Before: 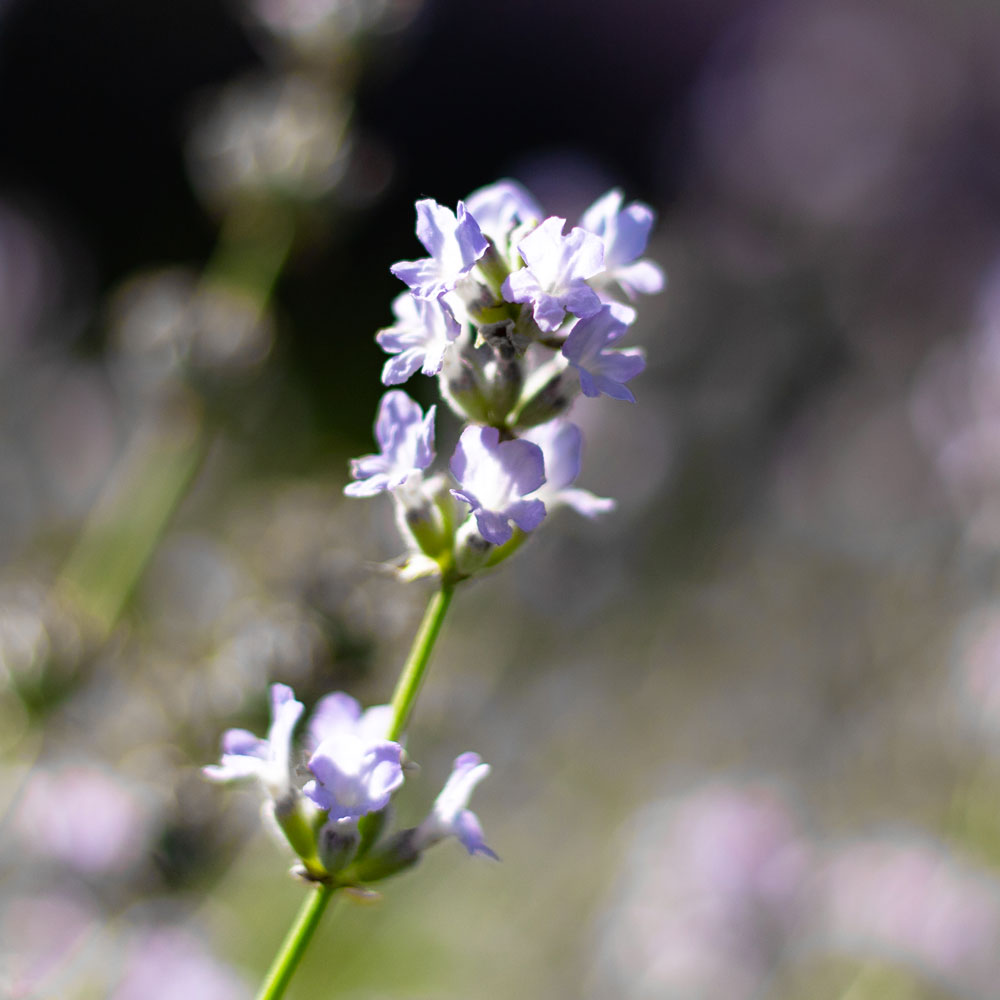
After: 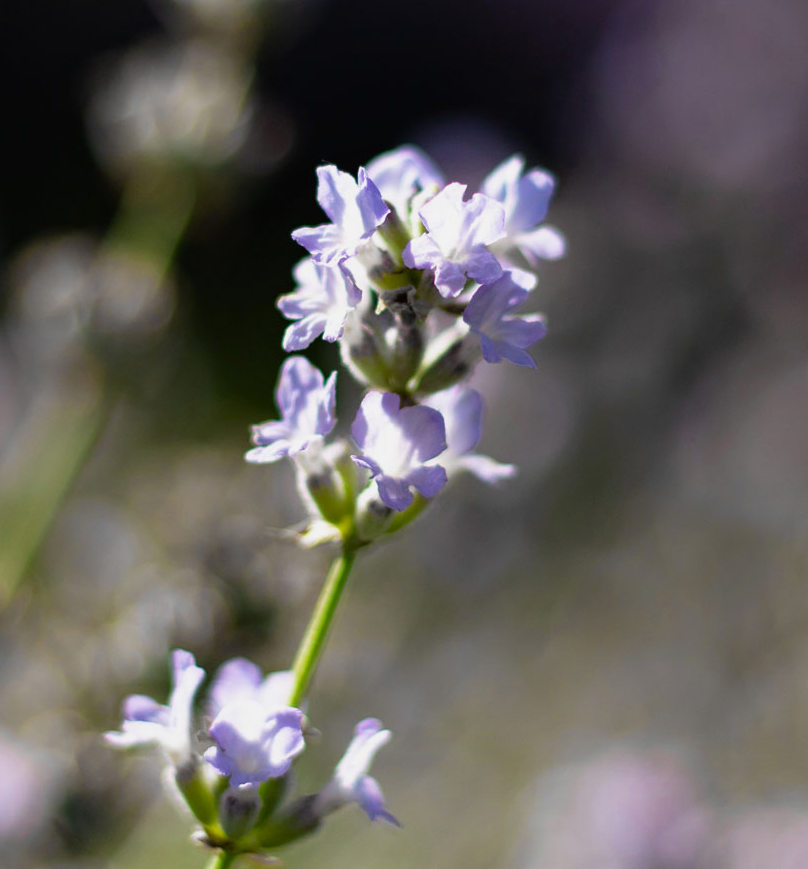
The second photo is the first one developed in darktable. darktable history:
exposure: exposure -0.177 EV, compensate highlight preservation false
shadows and highlights: shadows 24.5, highlights -78.15, soften with gaussian
crop: left 9.929%, top 3.475%, right 9.188%, bottom 9.529%
